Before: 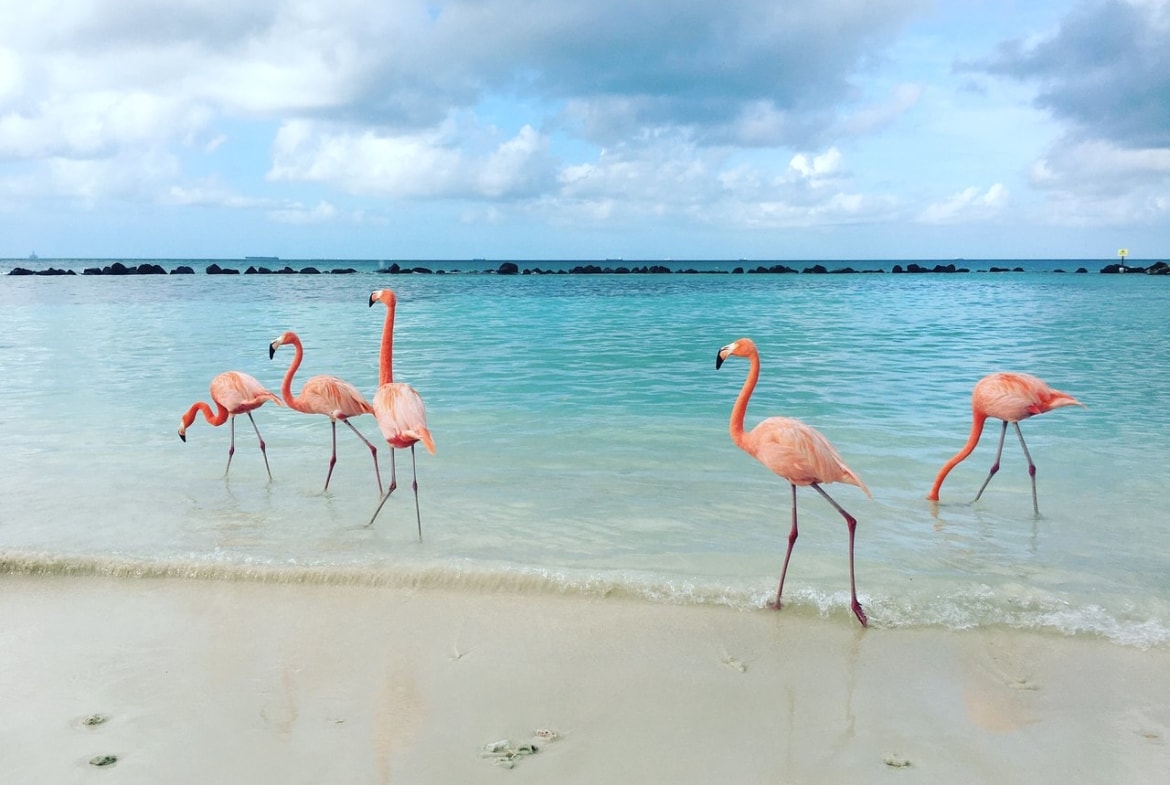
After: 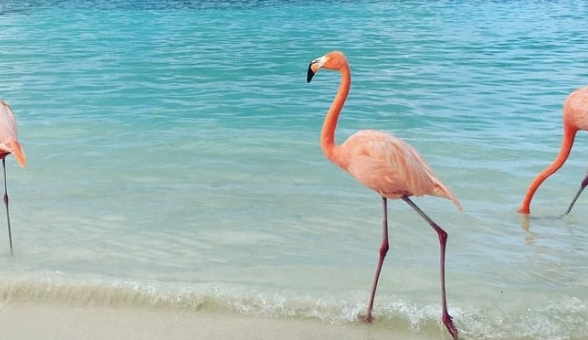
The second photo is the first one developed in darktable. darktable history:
crop: left 35.03%, top 36.625%, right 14.663%, bottom 20.057%
